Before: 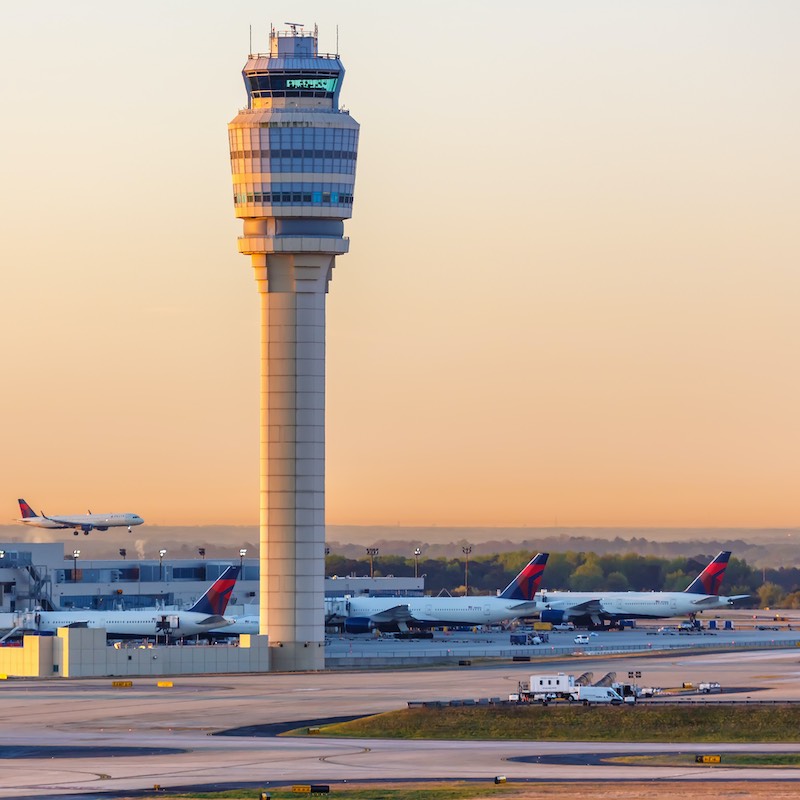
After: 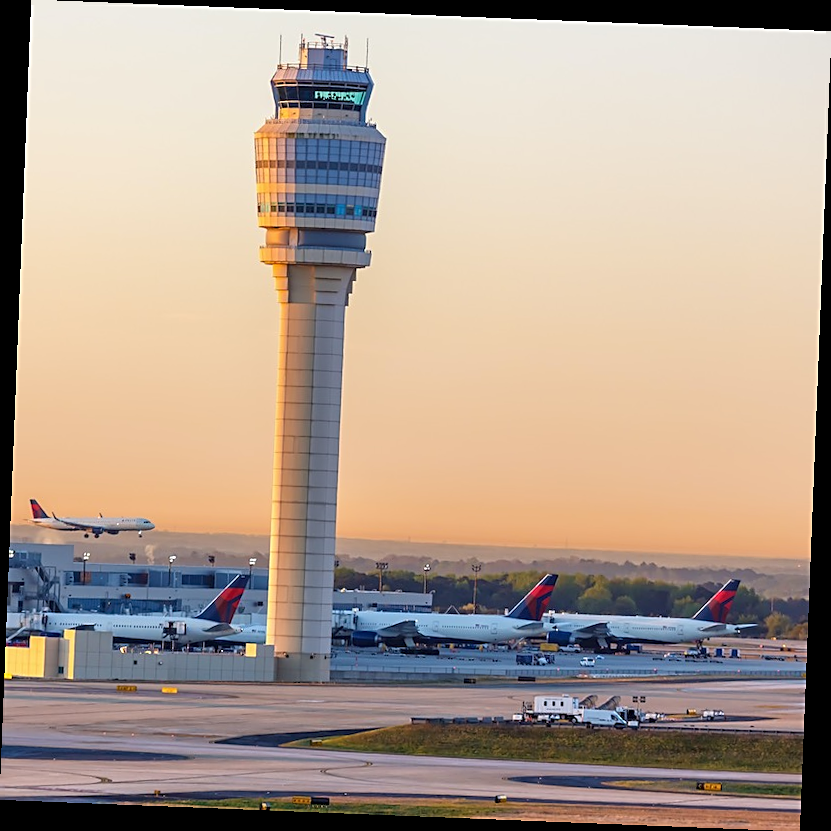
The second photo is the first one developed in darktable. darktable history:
rotate and perspective: rotation 2.27°, automatic cropping off
sharpen: on, module defaults
